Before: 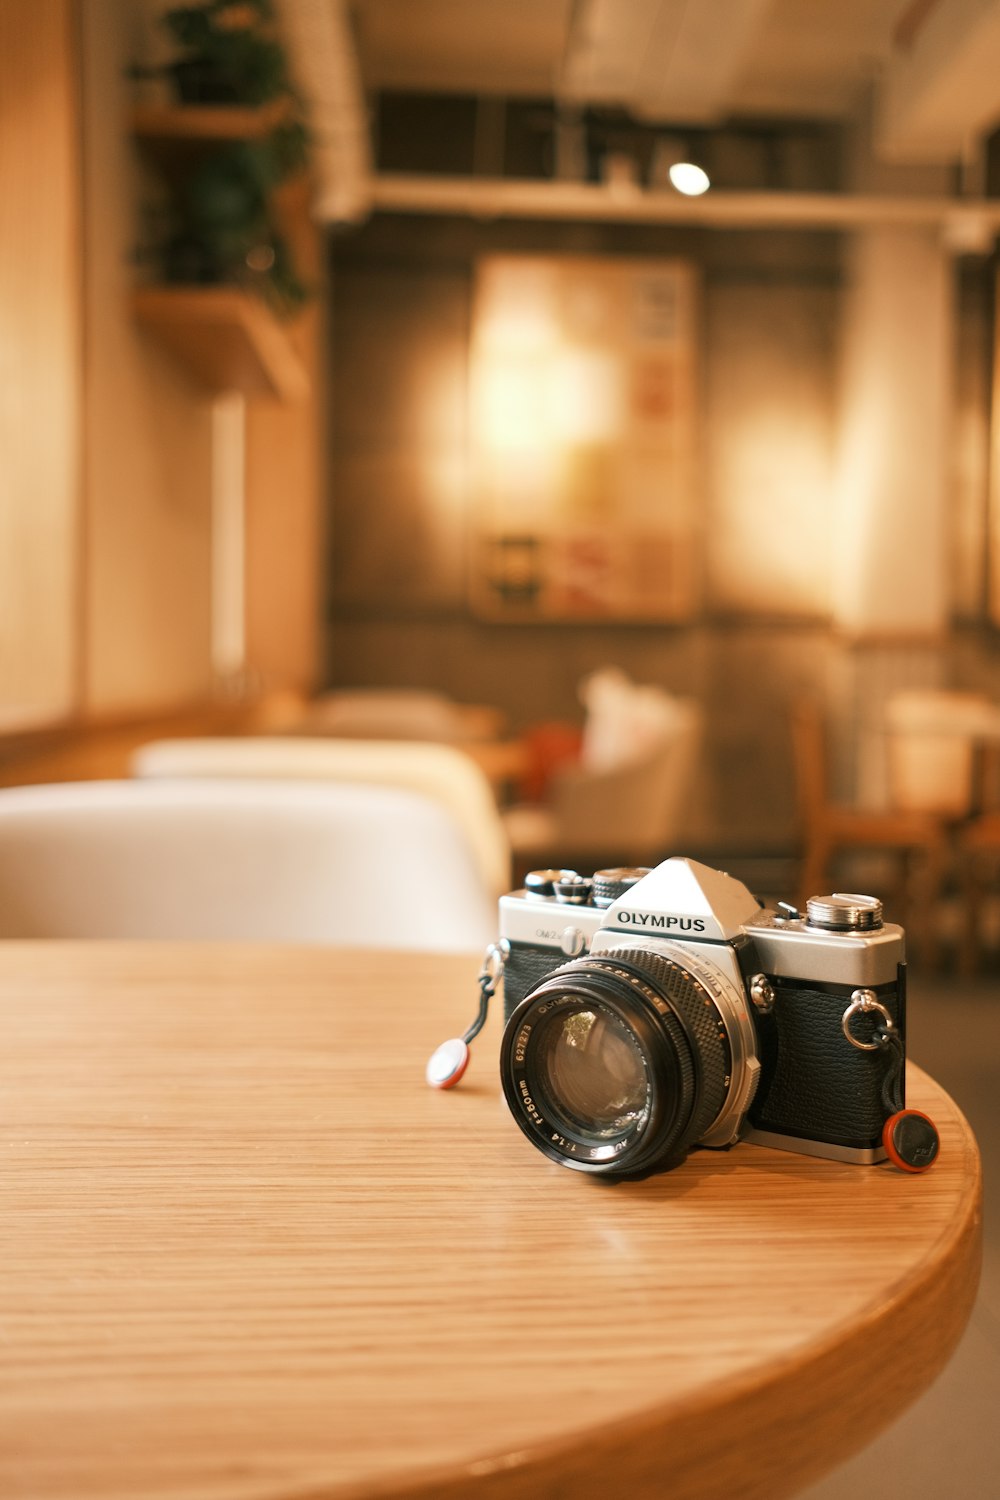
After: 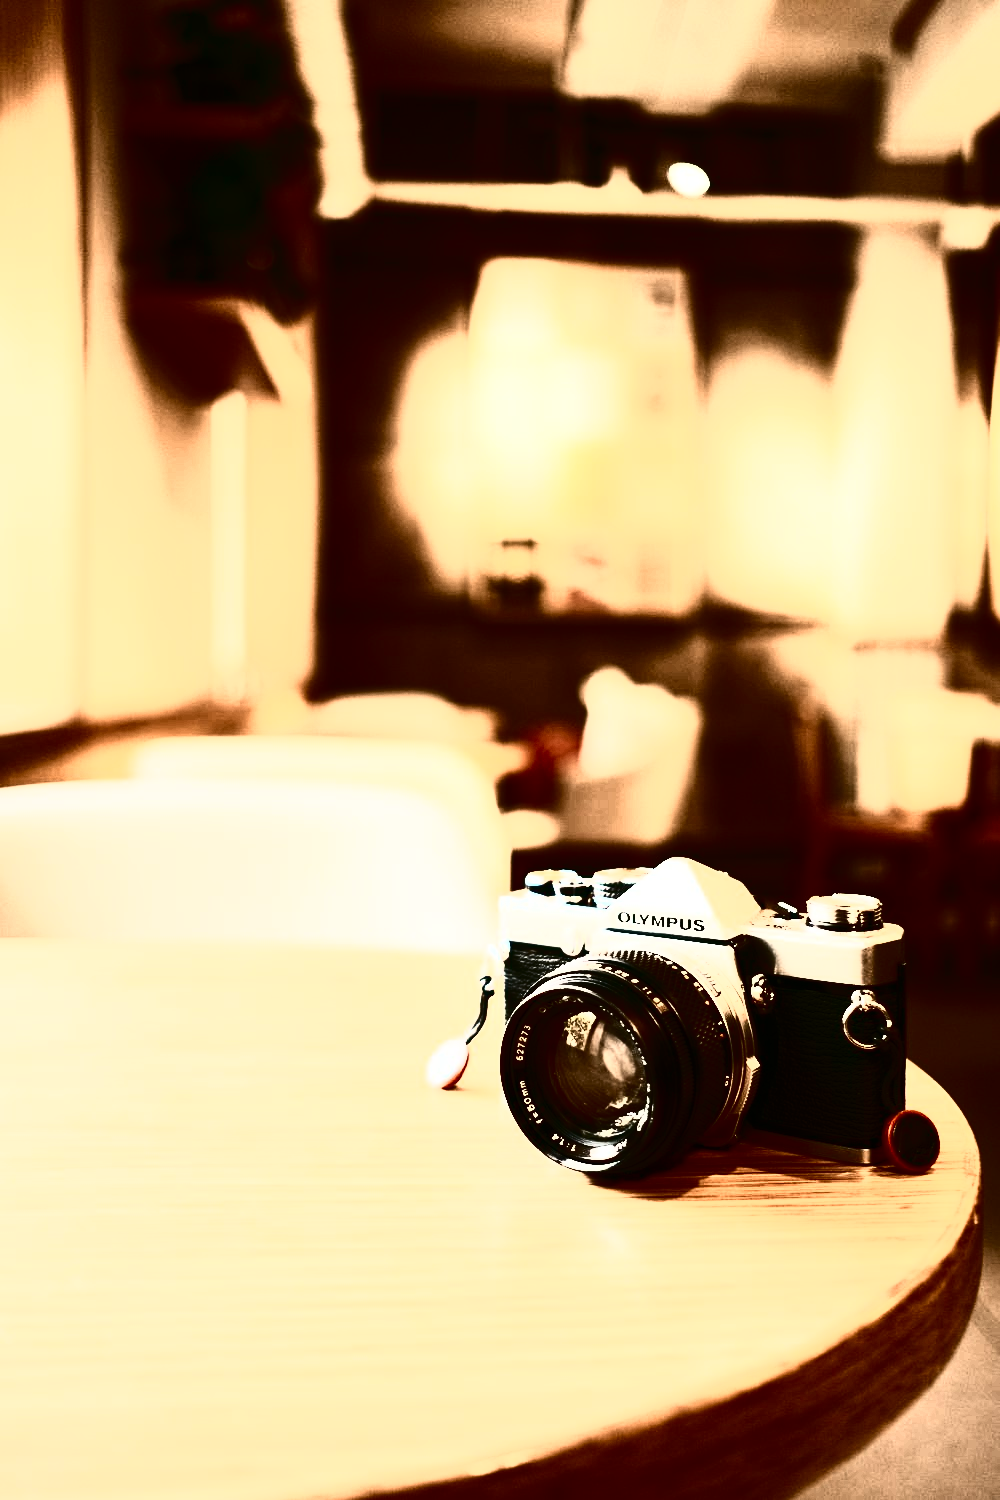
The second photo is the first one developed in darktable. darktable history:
contrast brightness saturation: contrast 0.922, brightness 0.19
tone curve: curves: ch0 [(0, 0) (0.003, 0.003) (0.011, 0.006) (0.025, 0.012) (0.044, 0.02) (0.069, 0.023) (0.1, 0.029) (0.136, 0.037) (0.177, 0.058) (0.224, 0.084) (0.277, 0.137) (0.335, 0.209) (0.399, 0.336) (0.468, 0.478) (0.543, 0.63) (0.623, 0.789) (0.709, 0.903) (0.801, 0.967) (0.898, 0.987) (1, 1)], color space Lab, independent channels, preserve colors none
